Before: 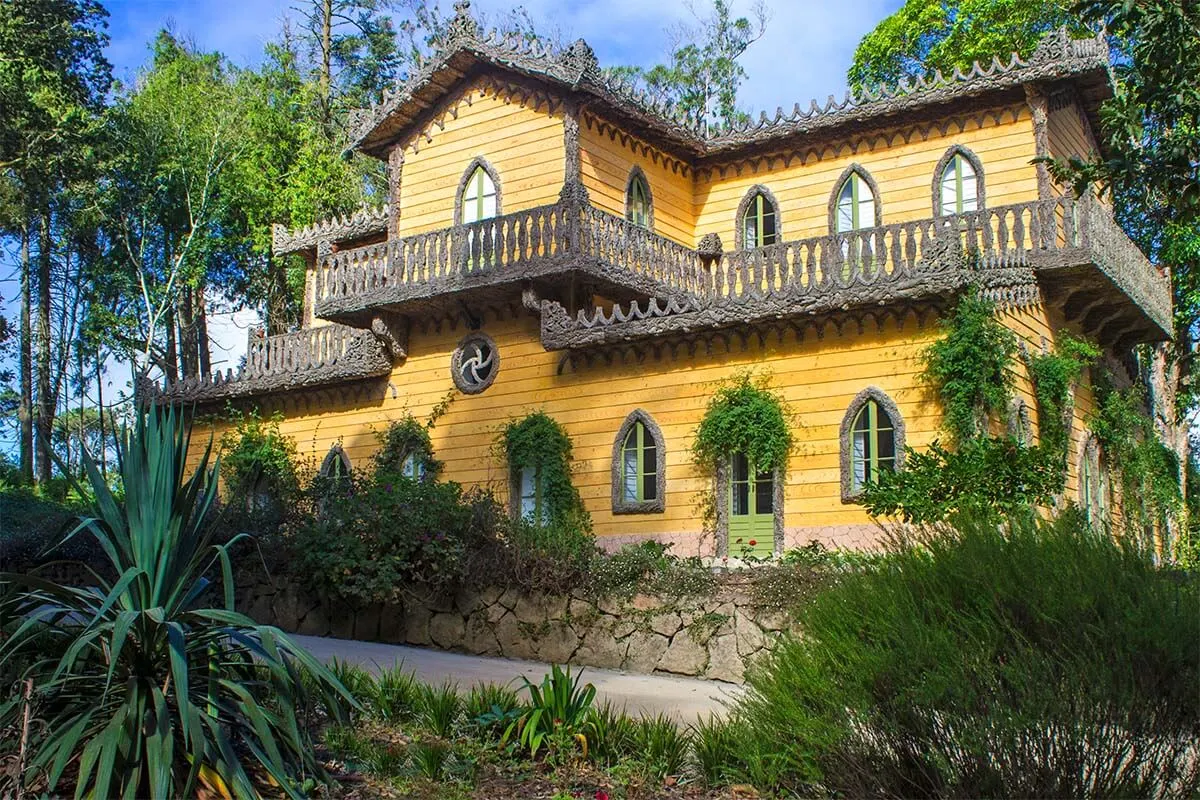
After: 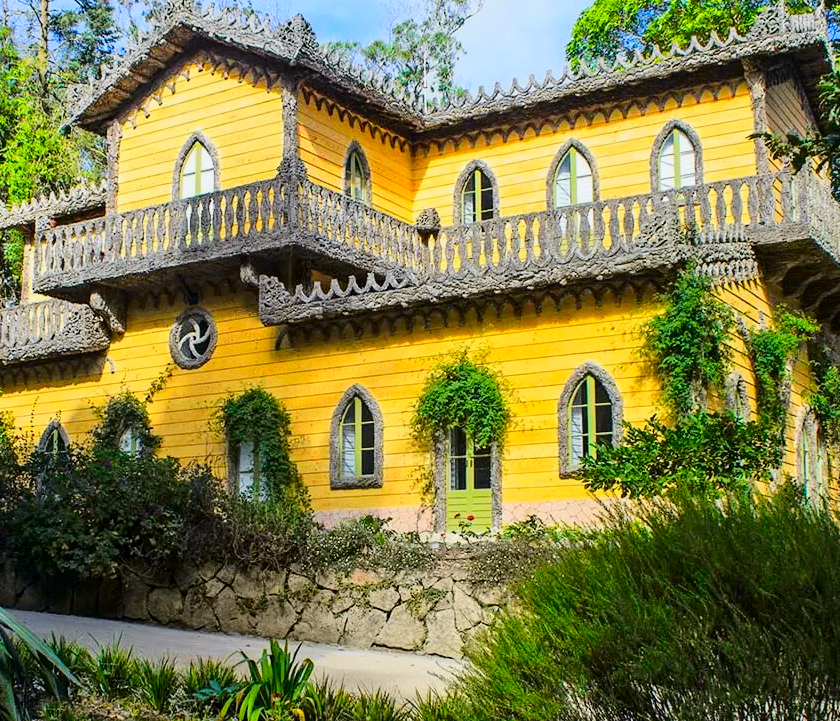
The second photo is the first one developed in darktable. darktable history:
crop and rotate: left 23.544%, top 3.179%, right 6.453%, bottom 6.67%
tone equalizer: -7 EV 0.122 EV, edges refinement/feathering 500, mask exposure compensation -1.57 EV, preserve details no
exposure: black level correction 0.001, compensate exposure bias true, compensate highlight preservation false
tone curve: curves: ch0 [(0, 0) (0.11, 0.061) (0.256, 0.259) (0.398, 0.494) (0.498, 0.611) (0.65, 0.757) (0.835, 0.883) (1, 0.961)]; ch1 [(0, 0) (0.346, 0.307) (0.408, 0.369) (0.453, 0.457) (0.482, 0.479) (0.502, 0.498) (0.521, 0.51) (0.553, 0.554) (0.618, 0.65) (0.693, 0.727) (1, 1)]; ch2 [(0, 0) (0.366, 0.337) (0.434, 0.46) (0.485, 0.494) (0.5, 0.494) (0.511, 0.508) (0.537, 0.55) (0.579, 0.599) (0.621, 0.693) (1, 1)], color space Lab, independent channels, preserve colors none
